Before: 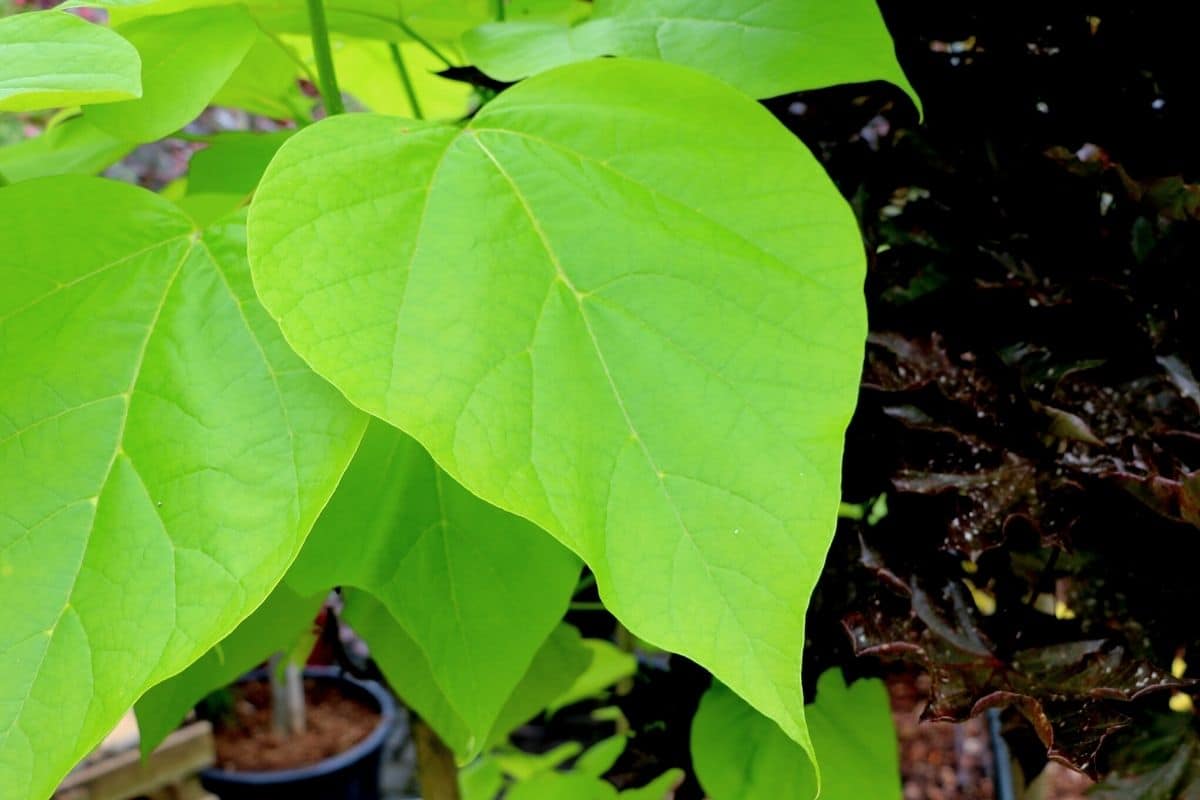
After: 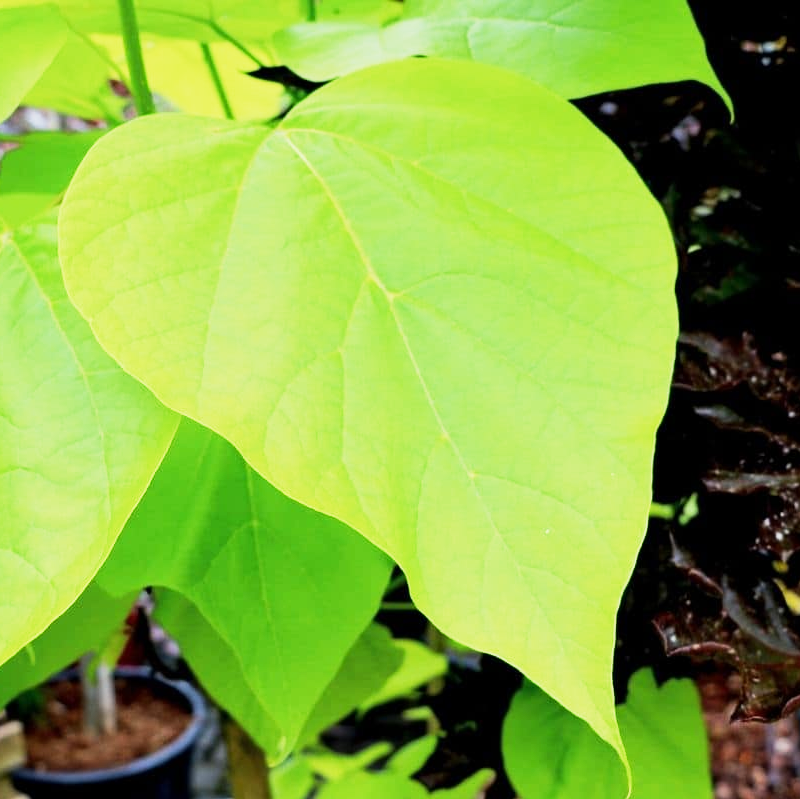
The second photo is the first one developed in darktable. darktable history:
tone equalizer: -8 EV -0.417 EV, -7 EV -0.389 EV, -6 EV -0.333 EV, -5 EV -0.222 EV, -3 EV 0.222 EV, -2 EV 0.333 EV, -1 EV 0.389 EV, +0 EV 0.417 EV, edges refinement/feathering 500, mask exposure compensation -1.57 EV, preserve details no
base curve: curves: ch0 [(0, 0) (0.088, 0.125) (0.176, 0.251) (0.354, 0.501) (0.613, 0.749) (1, 0.877)], preserve colors none
crop and rotate: left 15.754%, right 17.579%
